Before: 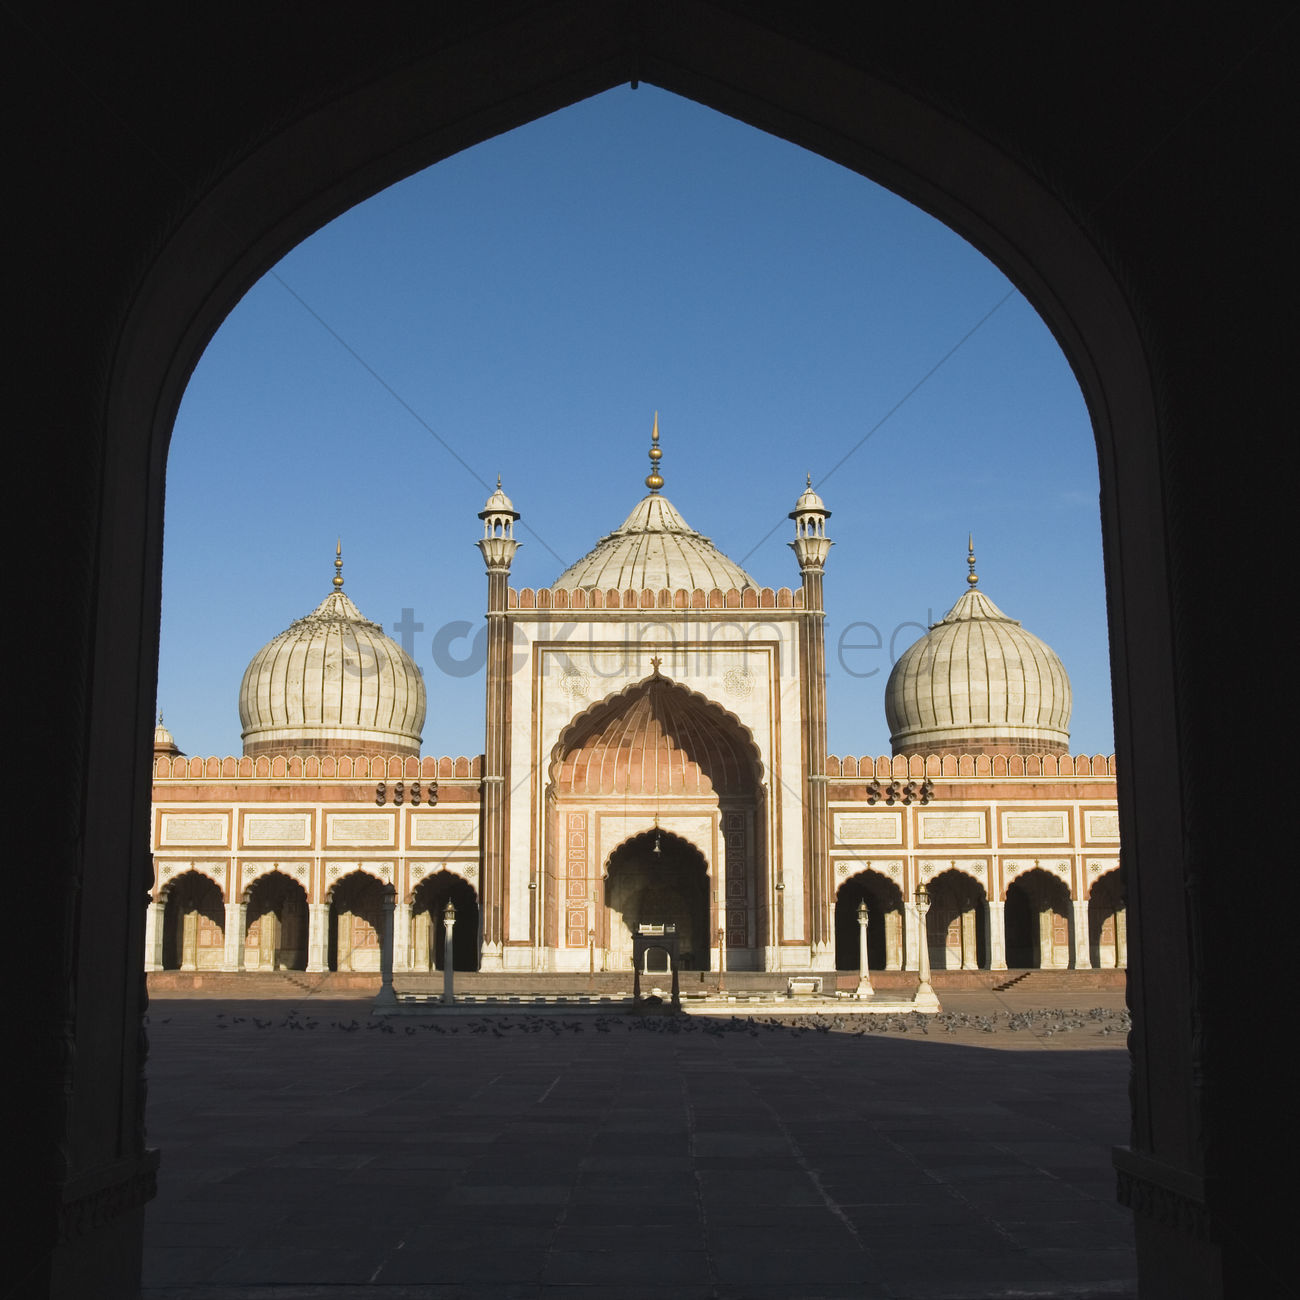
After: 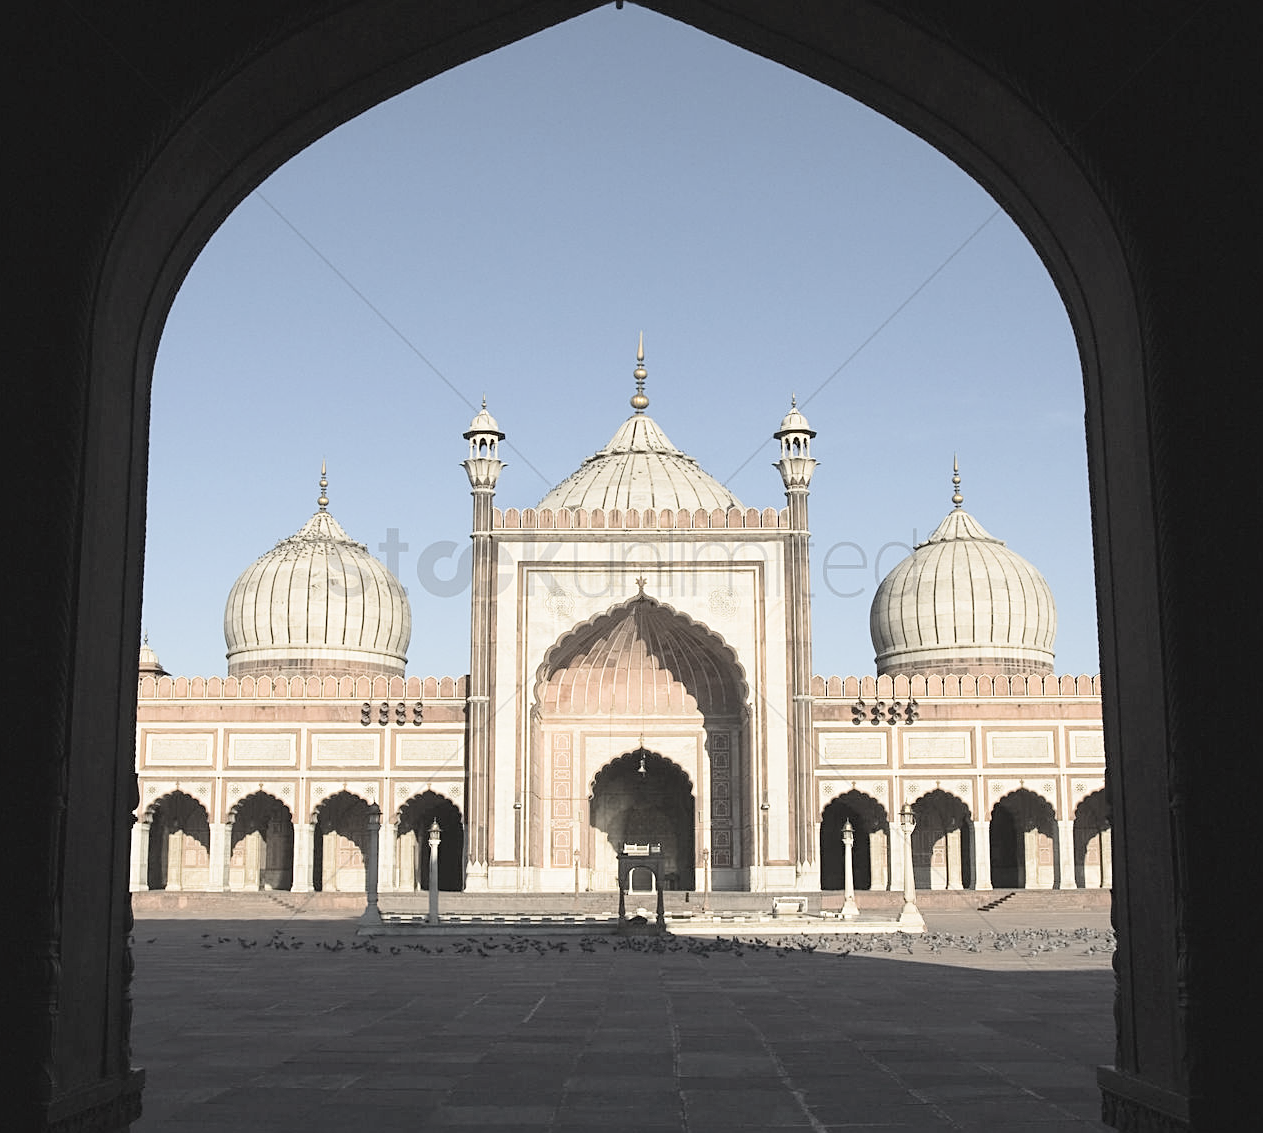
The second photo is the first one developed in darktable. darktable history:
crop: left 1.181%, top 6.159%, right 1.632%, bottom 6.684%
contrast brightness saturation: brightness 0.182, saturation -0.481
tone curve: curves: ch0 [(0, 0) (0.004, 0.001) (0.133, 0.112) (0.325, 0.362) (0.832, 0.893) (1, 1)], color space Lab, independent channels, preserve colors none
sharpen: on, module defaults
